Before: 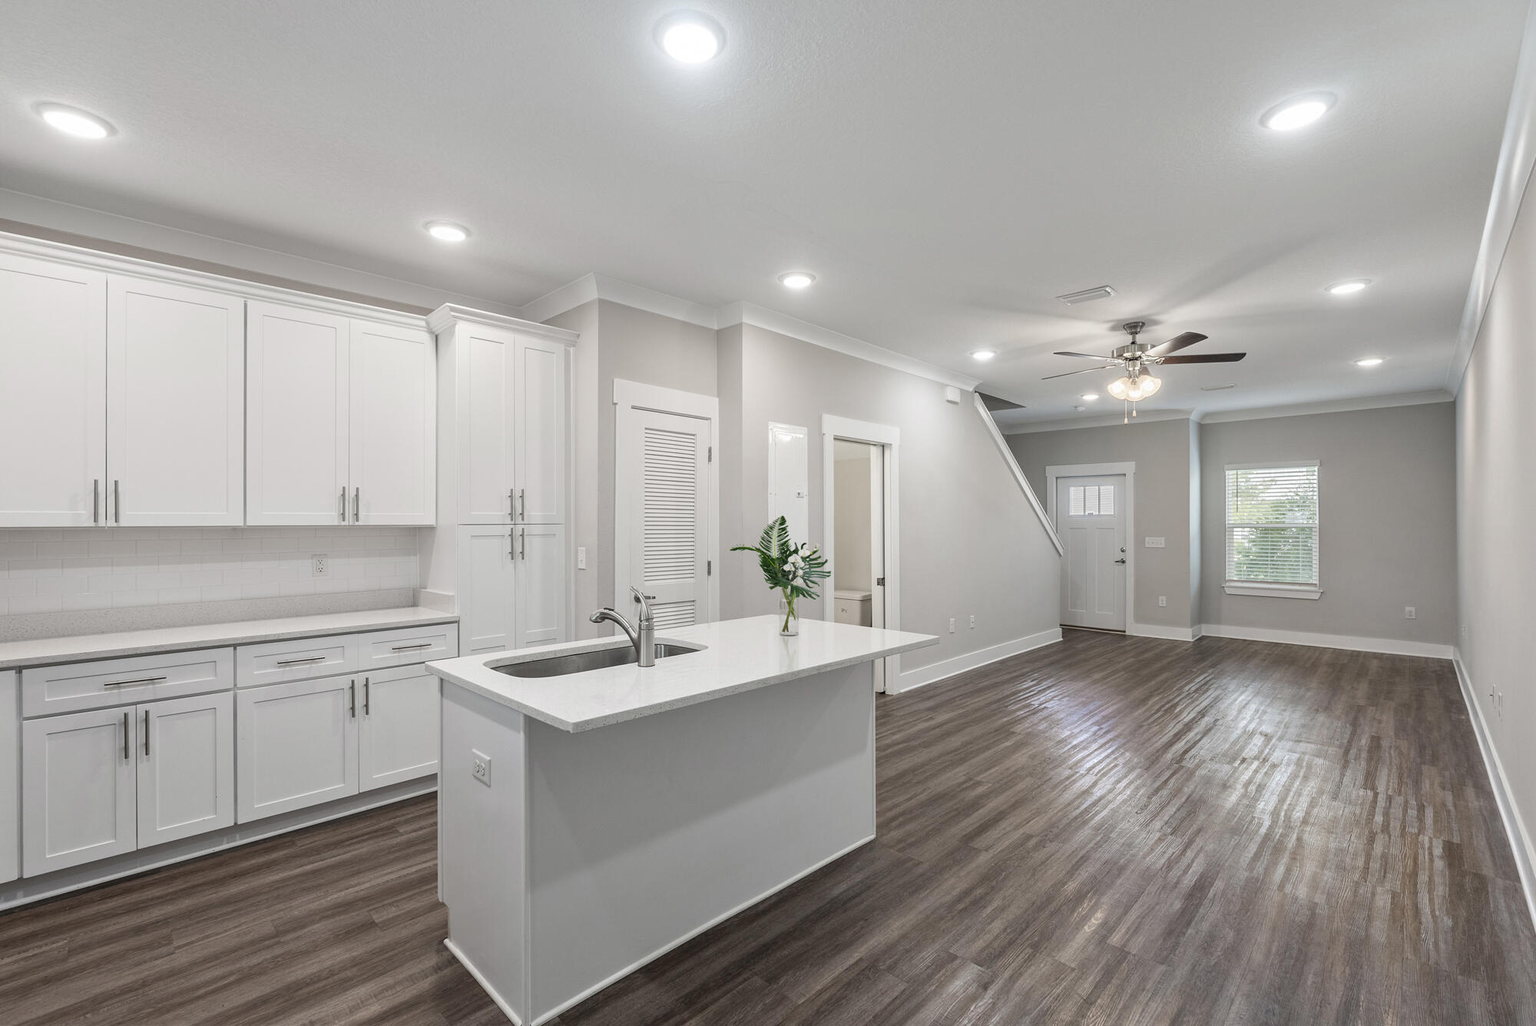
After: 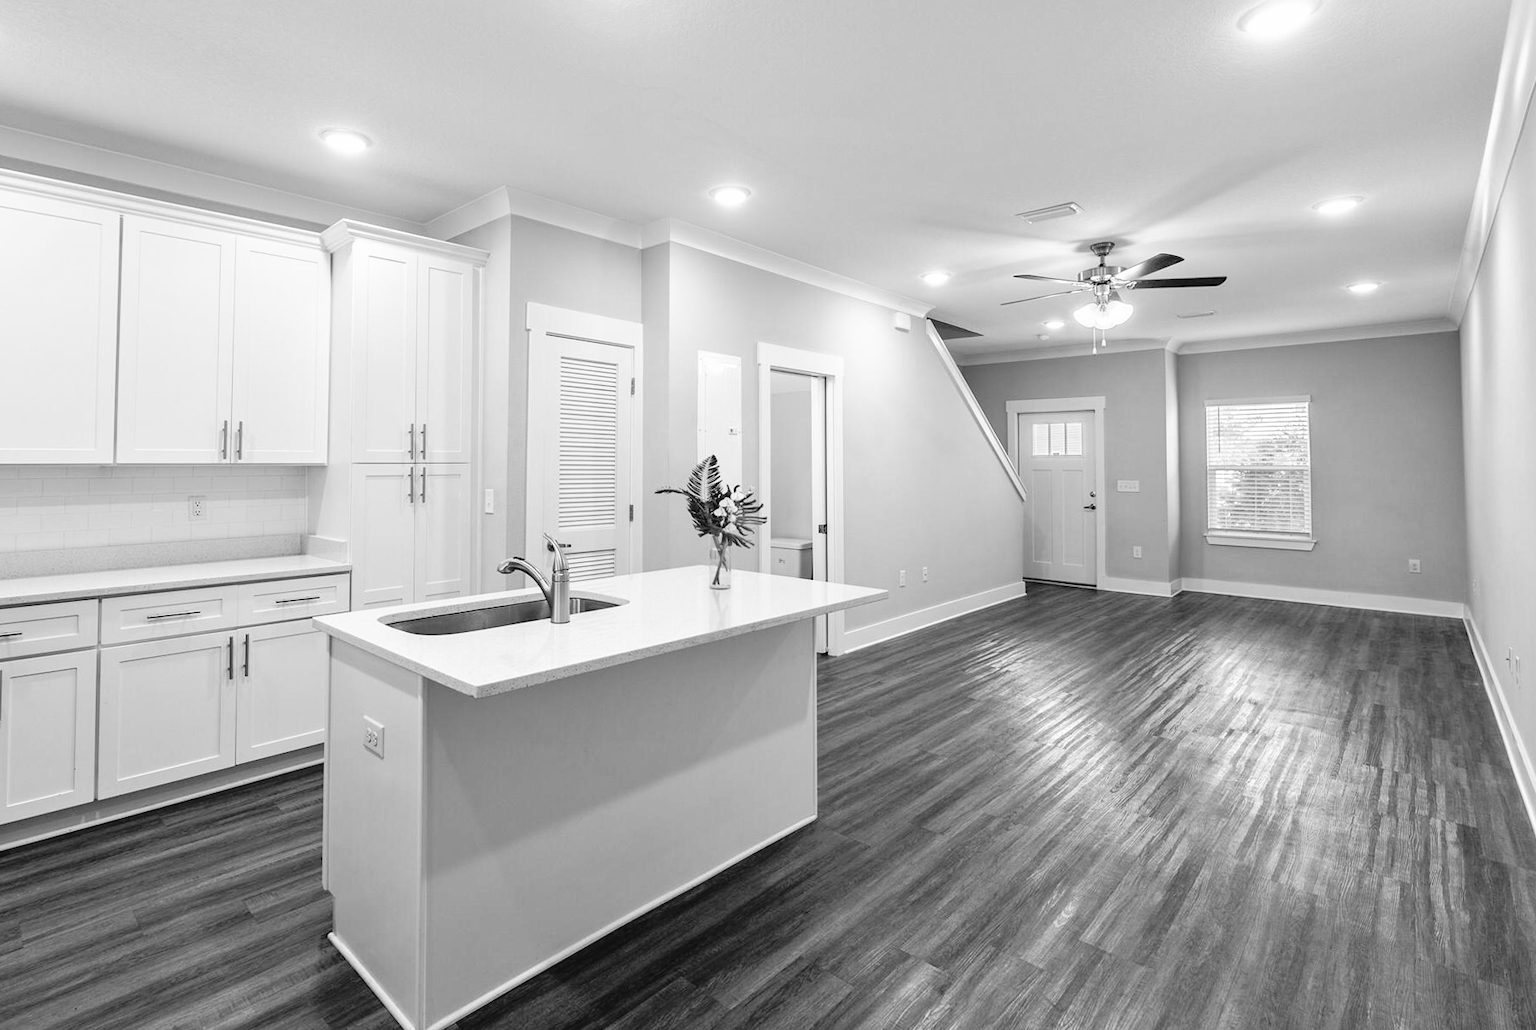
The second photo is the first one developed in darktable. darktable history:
tone curve: curves: ch0 [(0, 0) (0.003, 0.033) (0.011, 0.033) (0.025, 0.036) (0.044, 0.039) (0.069, 0.04) (0.1, 0.043) (0.136, 0.052) (0.177, 0.085) (0.224, 0.14) (0.277, 0.225) (0.335, 0.333) (0.399, 0.419) (0.468, 0.51) (0.543, 0.603) (0.623, 0.713) (0.709, 0.808) (0.801, 0.901) (0.898, 0.98) (1, 1)], preserve colors none
rotate and perspective: rotation 0.226°, lens shift (vertical) -0.042, crop left 0.023, crop right 0.982, crop top 0.006, crop bottom 0.994
monochrome: on, module defaults
crop and rotate: left 8.262%, top 9.226%
exposure: exposure -0.04 EV, compensate highlight preservation false
